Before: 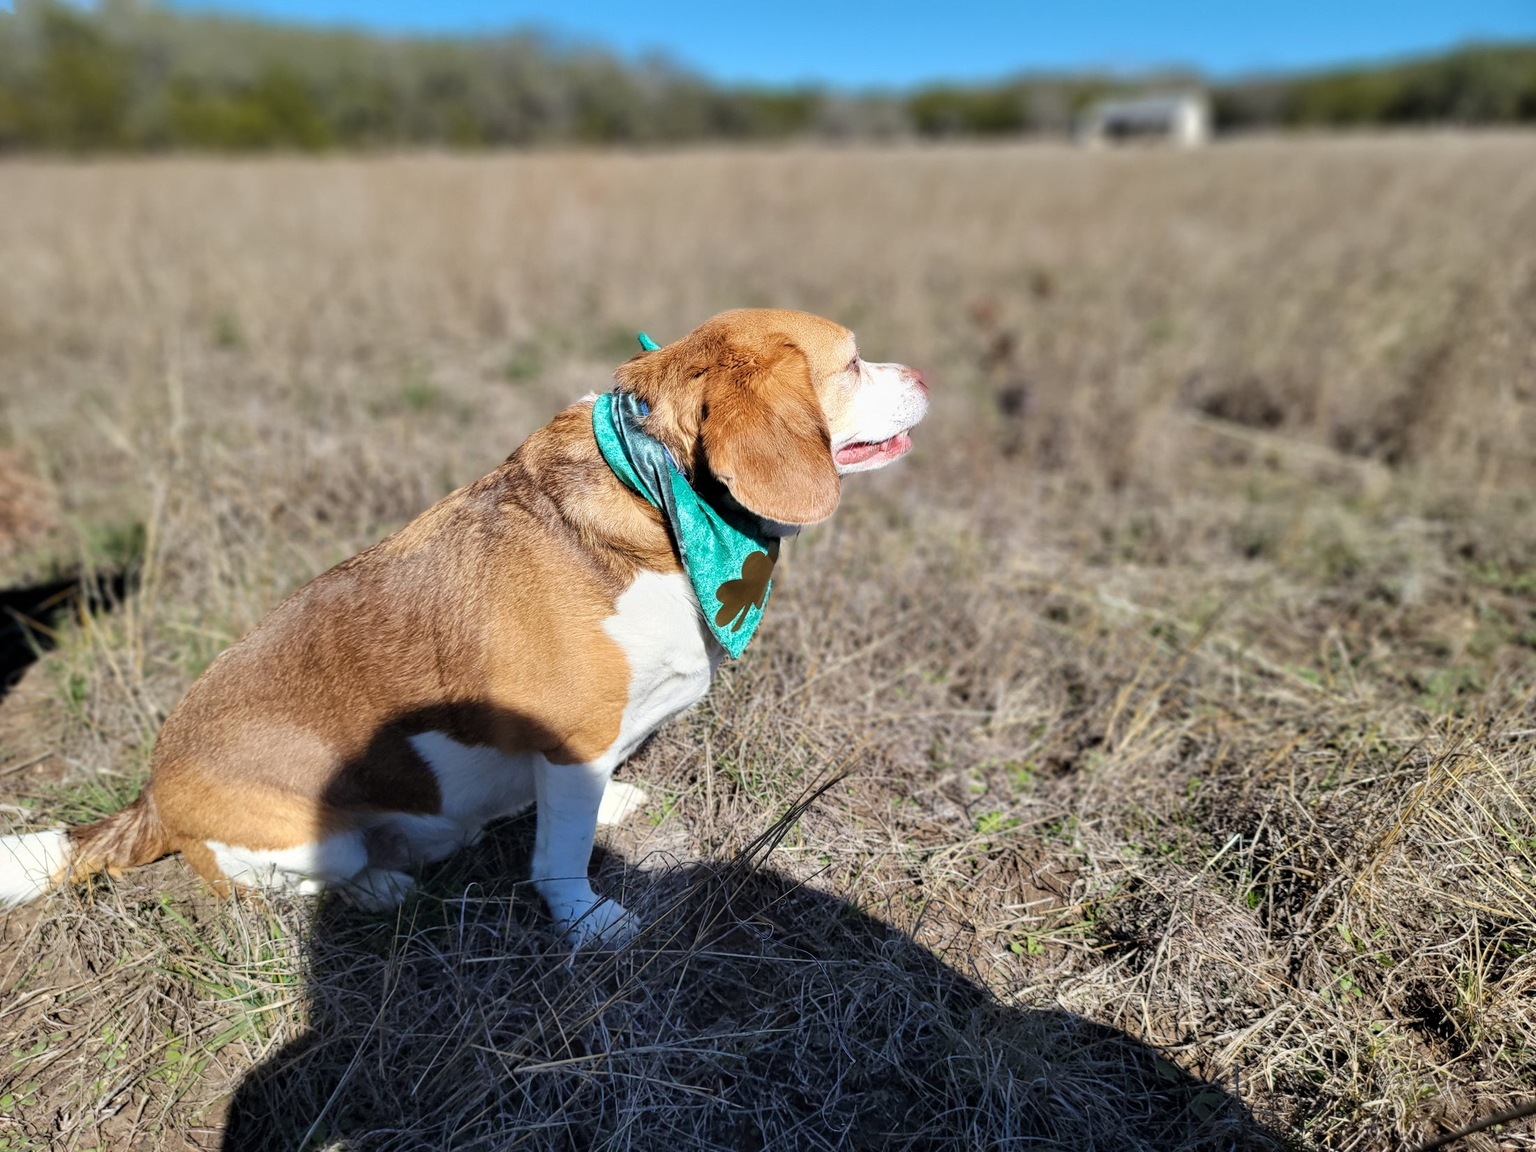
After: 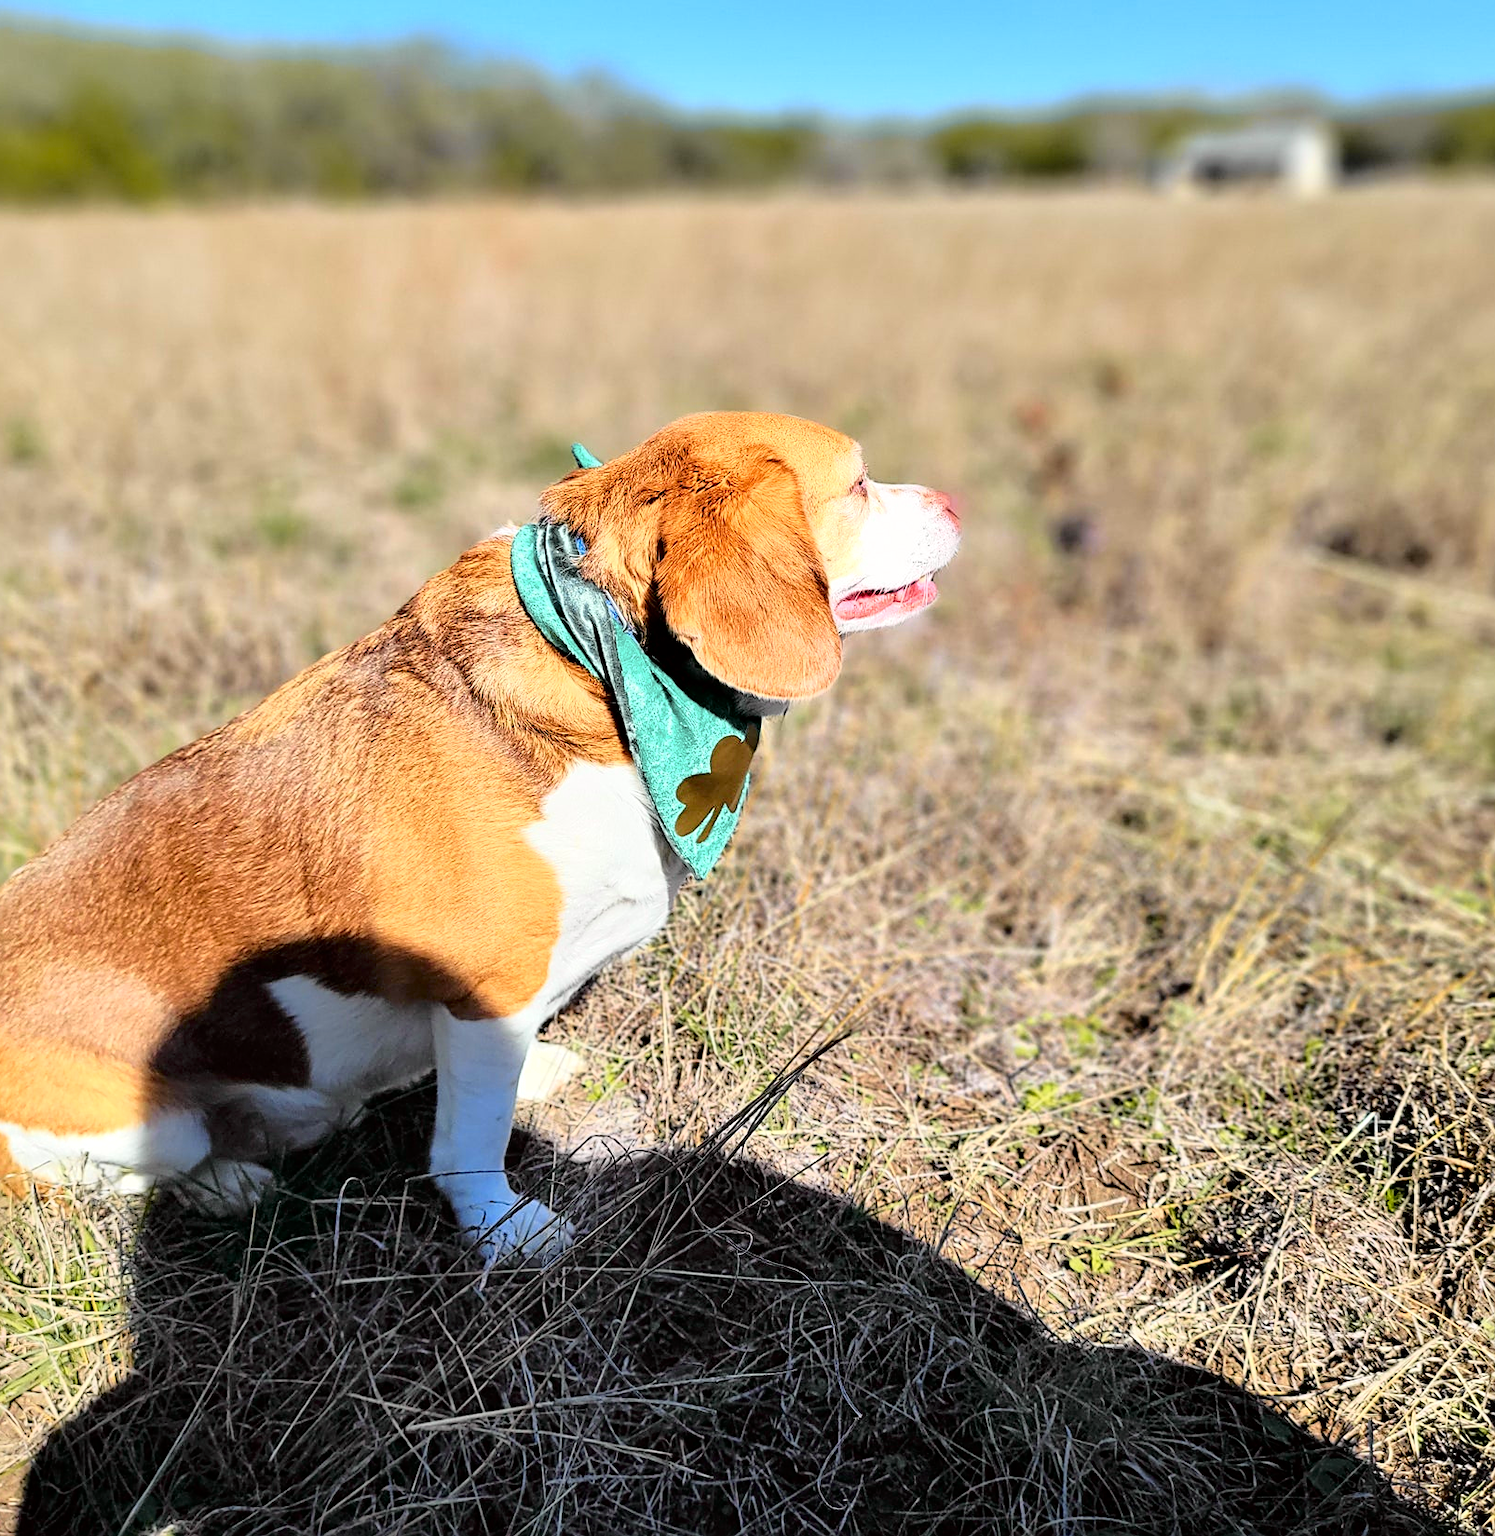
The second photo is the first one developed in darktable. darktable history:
sharpen: on, module defaults
exposure: exposure 0.206 EV, compensate highlight preservation false
crop: left 13.681%, right 13.299%
tone curve: curves: ch0 [(0, 0) (0.062, 0.023) (0.168, 0.142) (0.359, 0.44) (0.469, 0.544) (0.634, 0.722) (0.839, 0.909) (0.998, 0.978)]; ch1 [(0, 0) (0.437, 0.453) (0.472, 0.47) (0.502, 0.504) (0.527, 0.546) (0.568, 0.619) (0.608, 0.665) (0.669, 0.748) (0.859, 0.899) (1, 1)]; ch2 [(0, 0) (0.33, 0.301) (0.421, 0.443) (0.473, 0.501) (0.504, 0.504) (0.535, 0.564) (0.575, 0.625) (0.608, 0.676) (1, 1)], color space Lab, independent channels, preserve colors none
